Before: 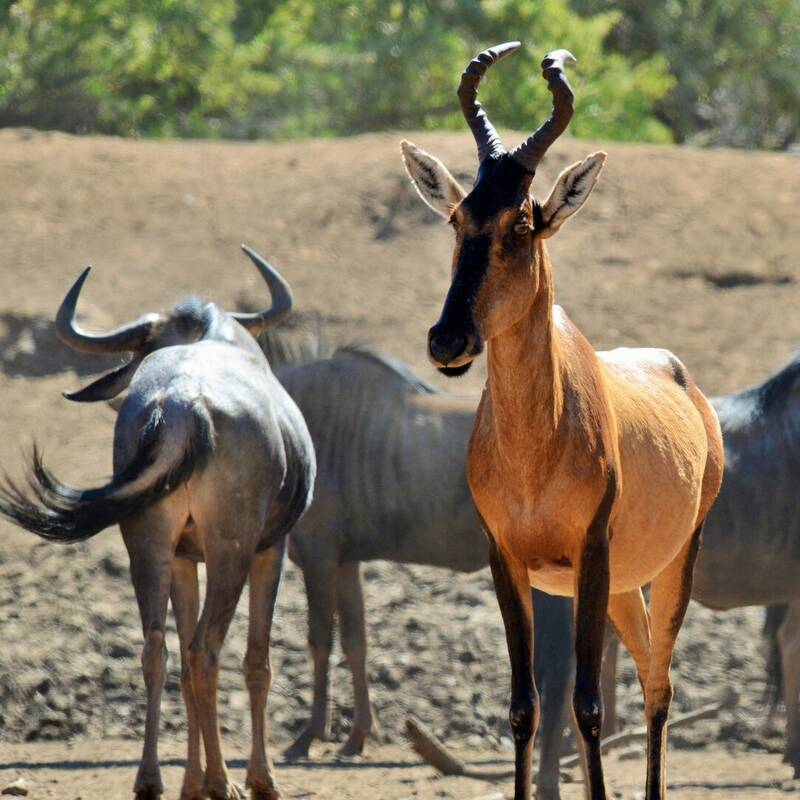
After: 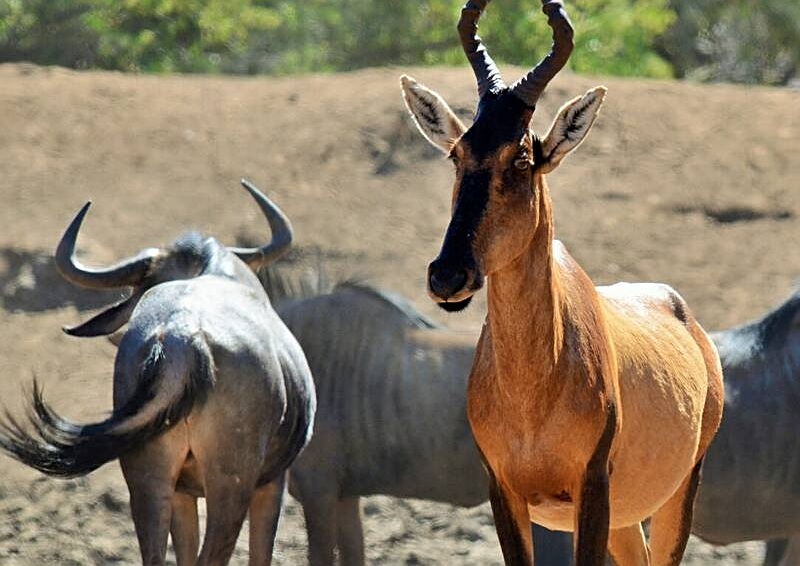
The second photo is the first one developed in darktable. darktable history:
crop and rotate: top 8.16%, bottom 20.969%
sharpen: on, module defaults
